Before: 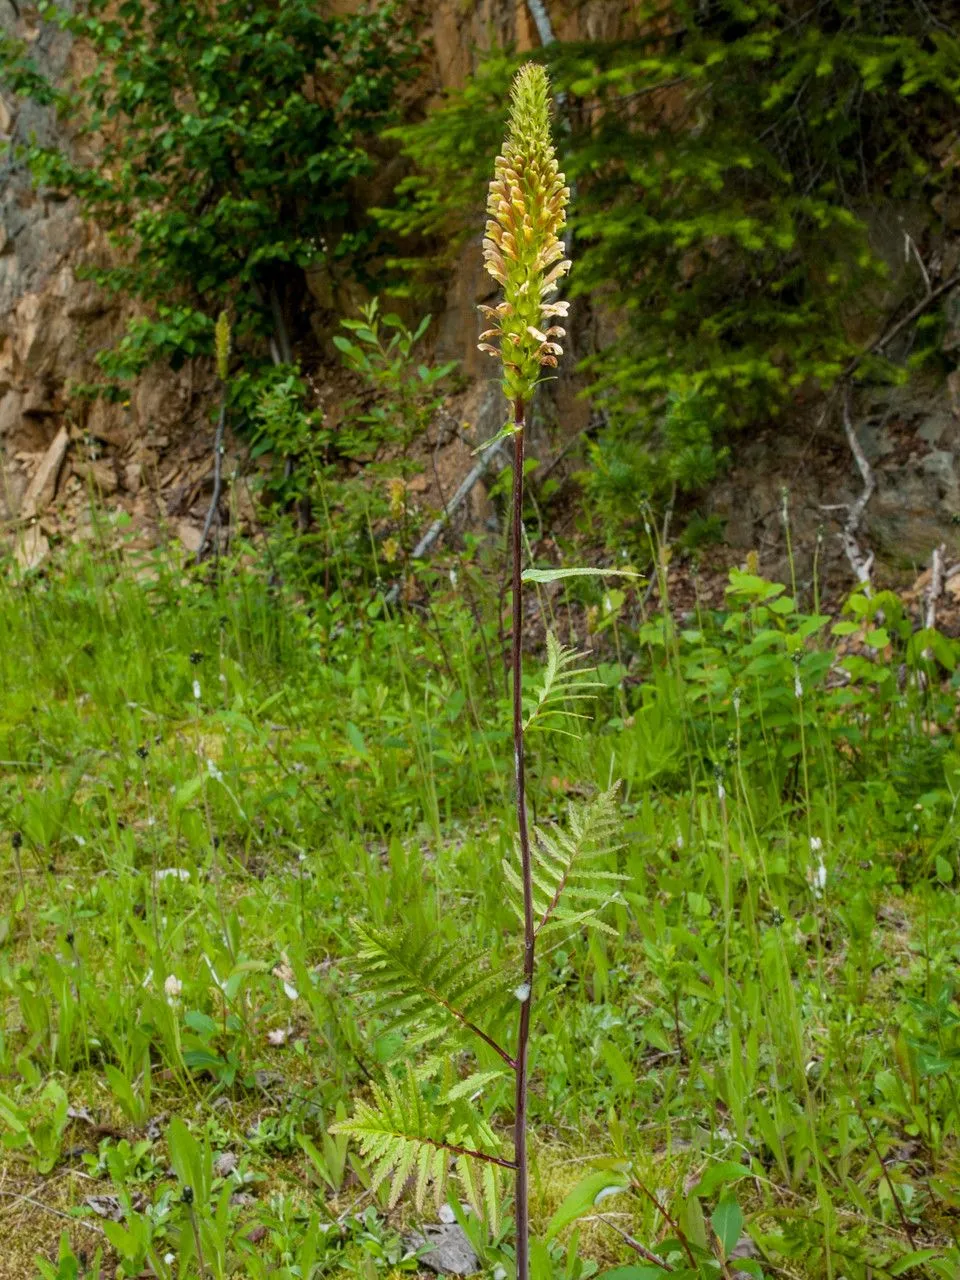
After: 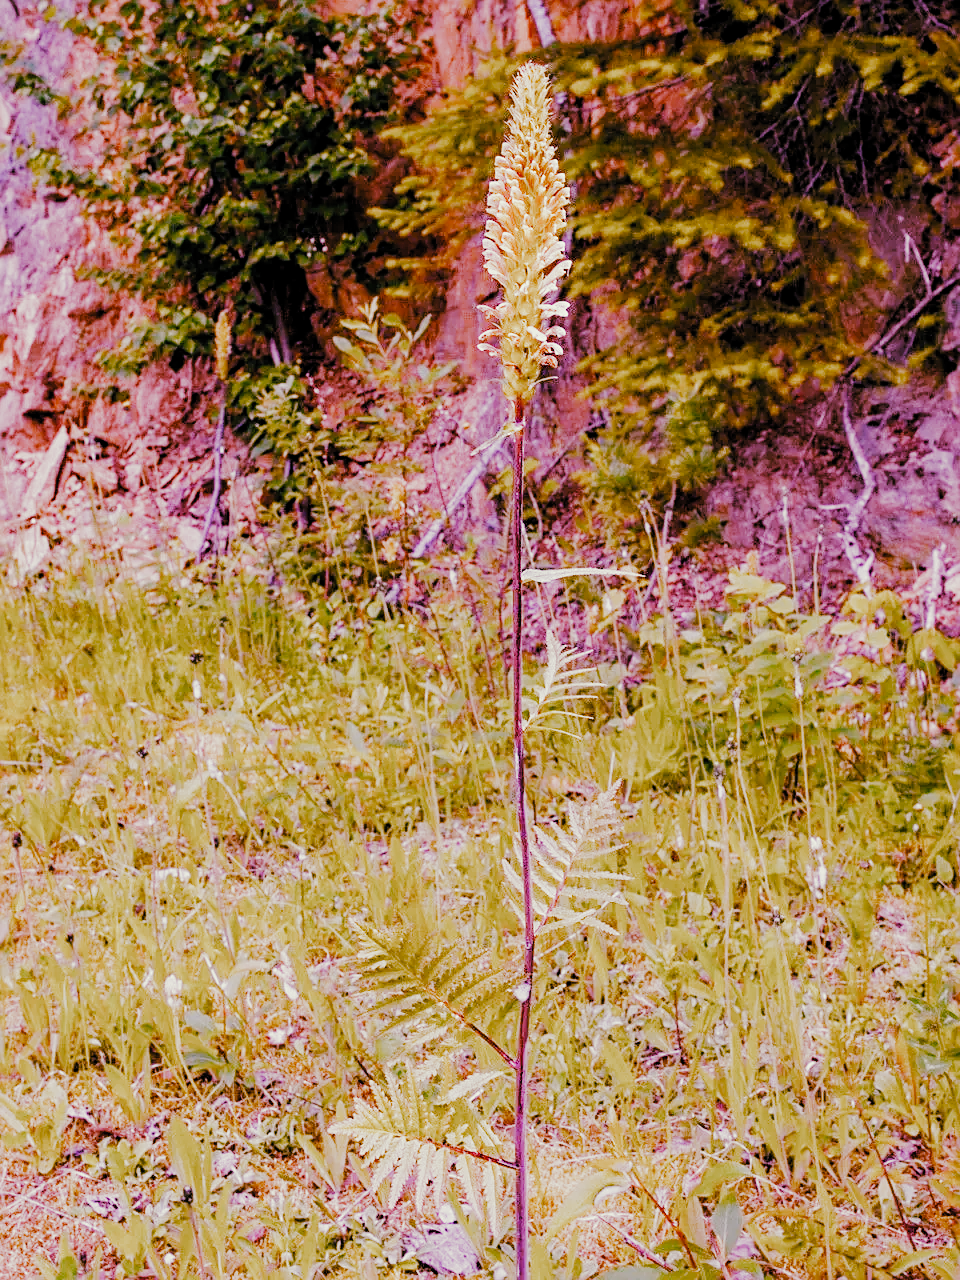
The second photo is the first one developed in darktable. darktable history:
sharpen: on, module defaults
white balance: red 1.944, blue 2.384
base curve: preserve colors none
filmic: grey point source 11.56, black point source -6.69, white point source 4.9, grey point target 18, white point target 100, output power 2.2, latitude stops 2, contrast 1.6, saturation 100, global saturation 100, balance 4.16
color correction: highlights a* -4.28, highlights b* 6.53
